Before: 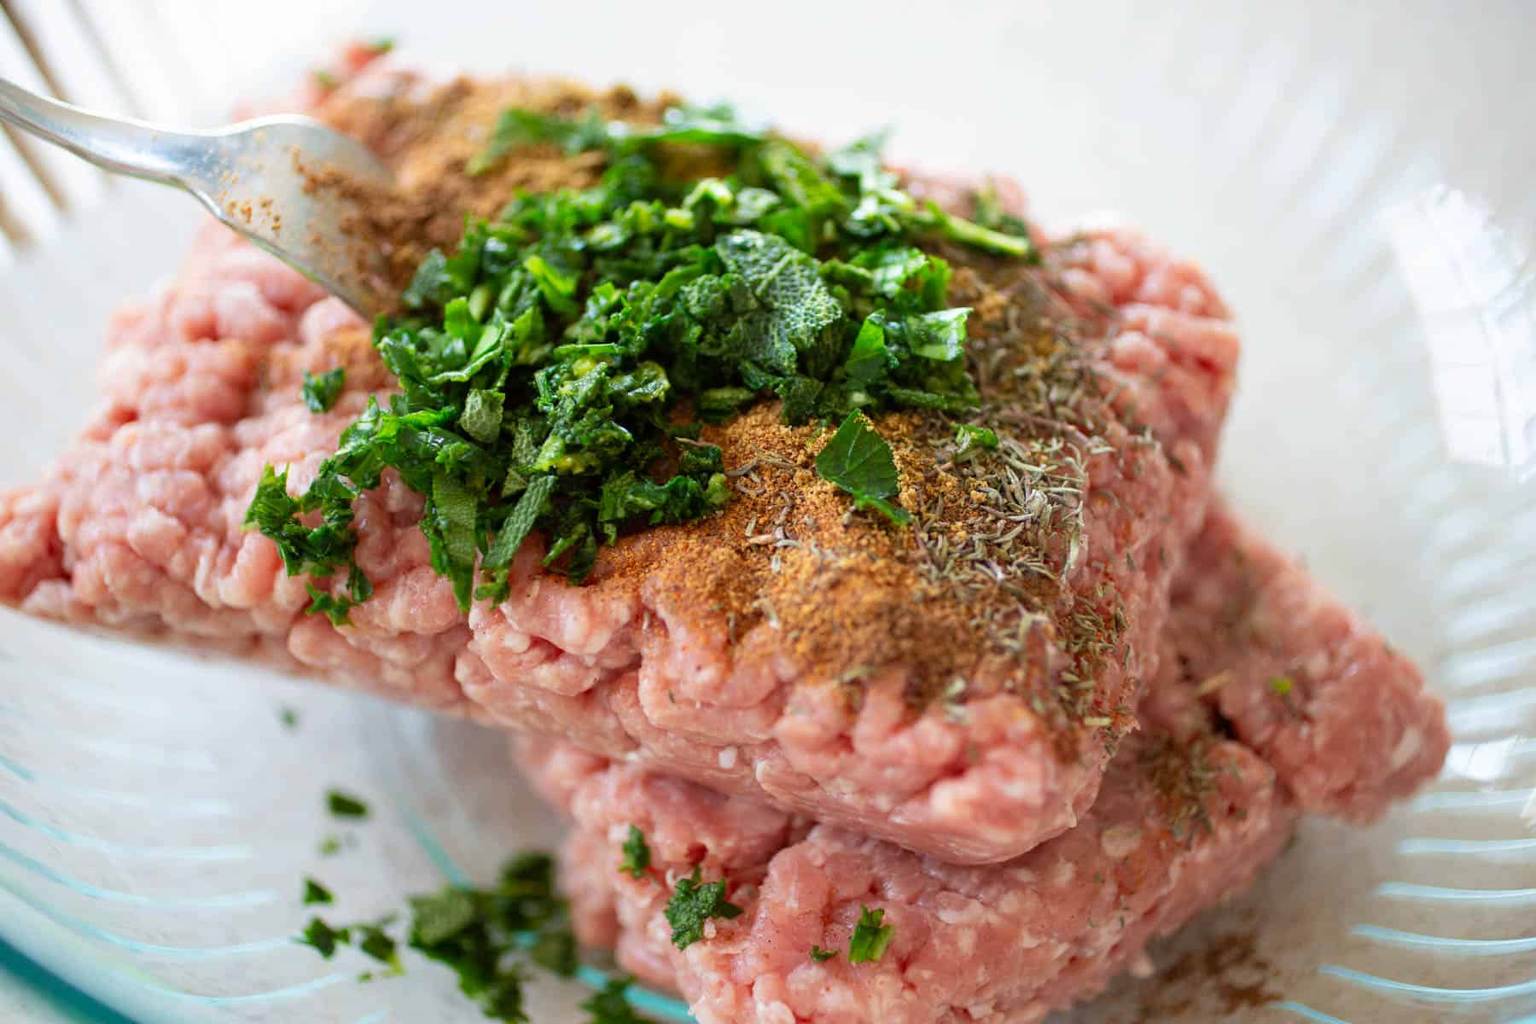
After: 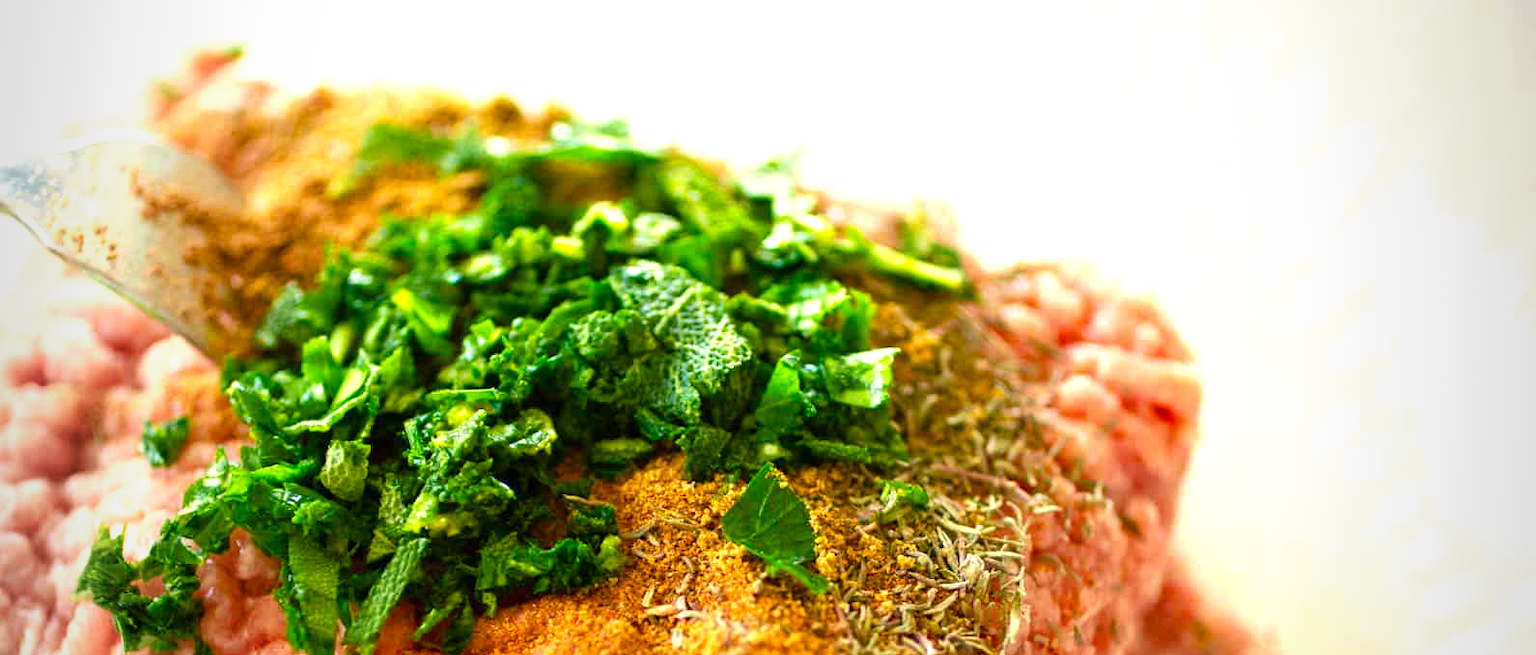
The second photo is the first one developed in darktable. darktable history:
crop and rotate: left 11.611%, bottom 43.348%
exposure: black level correction 0, exposure 0.693 EV, compensate exposure bias true, compensate highlight preservation false
tone equalizer: on, module defaults
velvia: on, module defaults
color correction: highlights a* 1.32, highlights b* 17.34
color balance rgb: shadows lift › luminance -7.688%, shadows lift › chroma 2.377%, shadows lift › hue 163.46°, perceptual saturation grading › global saturation 20%, perceptual saturation grading › highlights -25.424%, perceptual saturation grading › shadows 49.856%, global vibrance 40.335%
vignetting: fall-off start 96.84%, fall-off radius 100.35%, brightness -0.343, width/height ratio 0.612, dithering 8-bit output, unbound false
